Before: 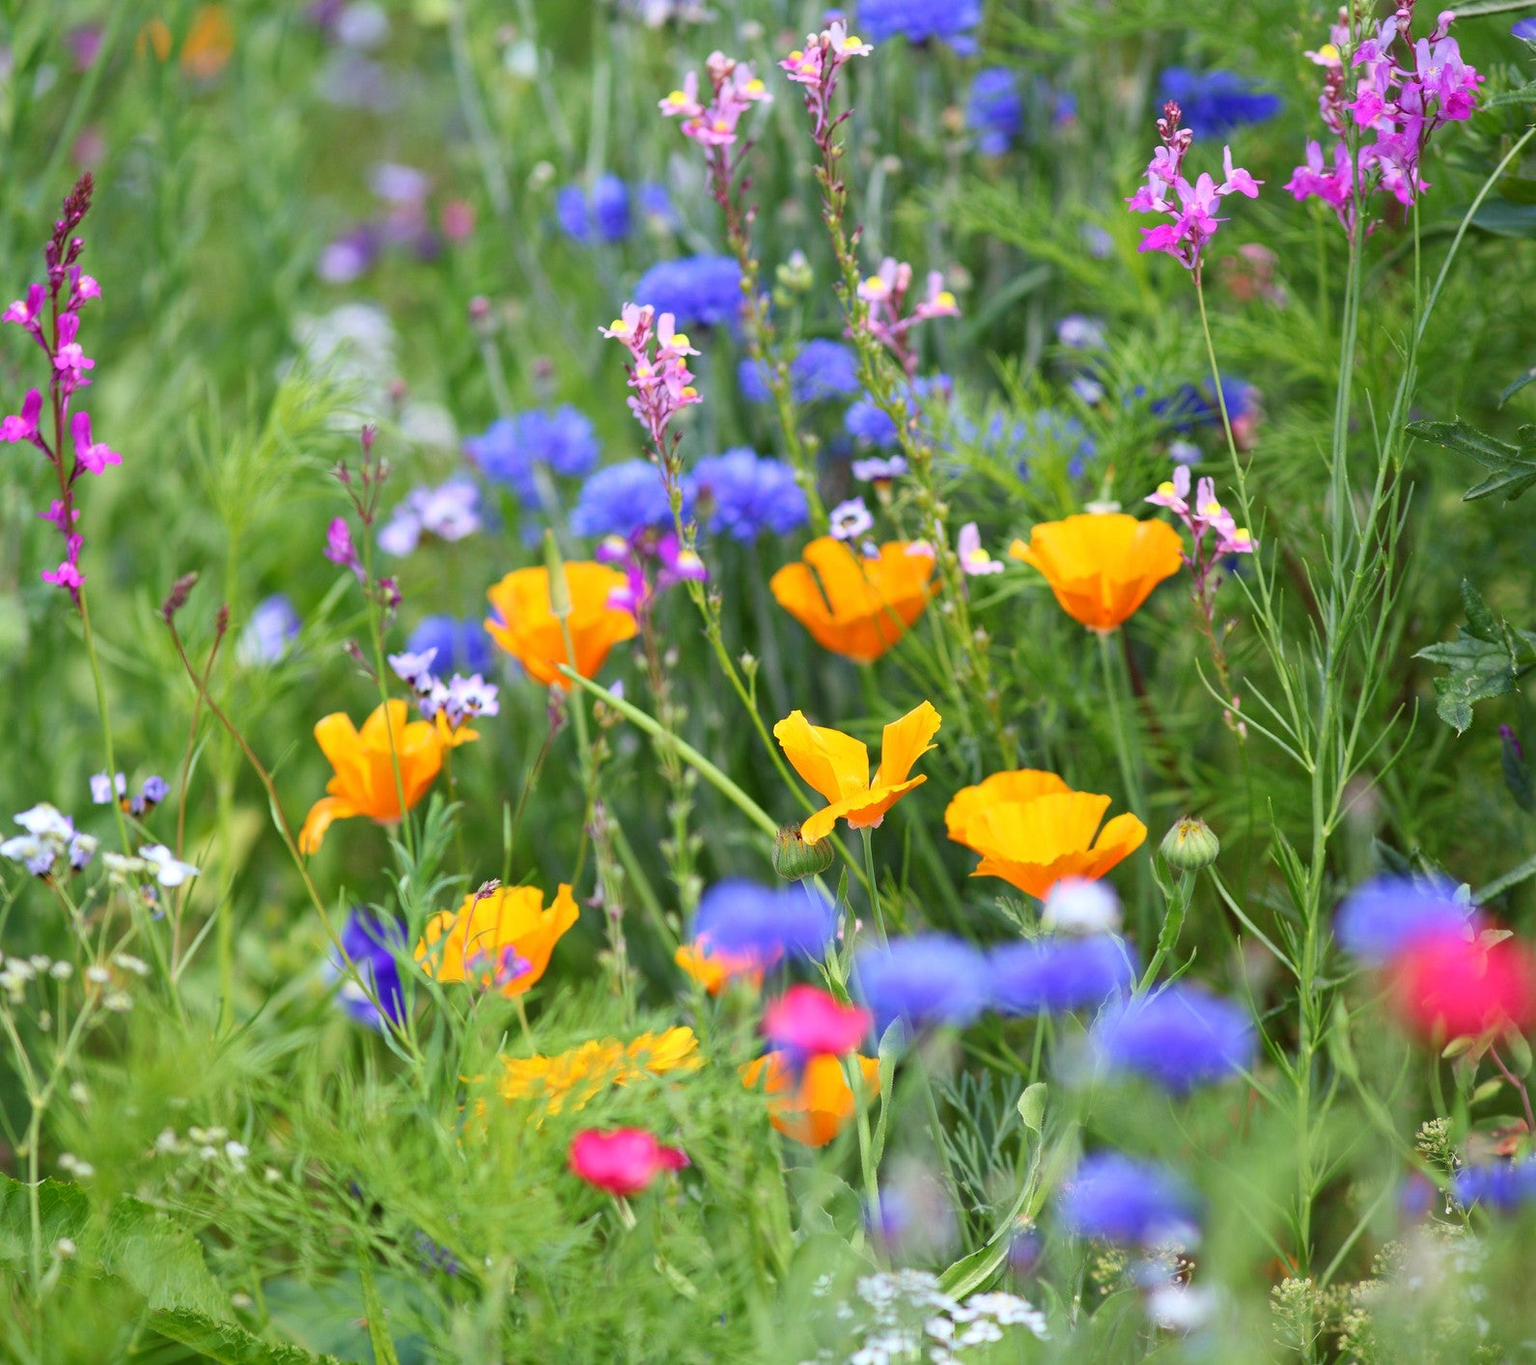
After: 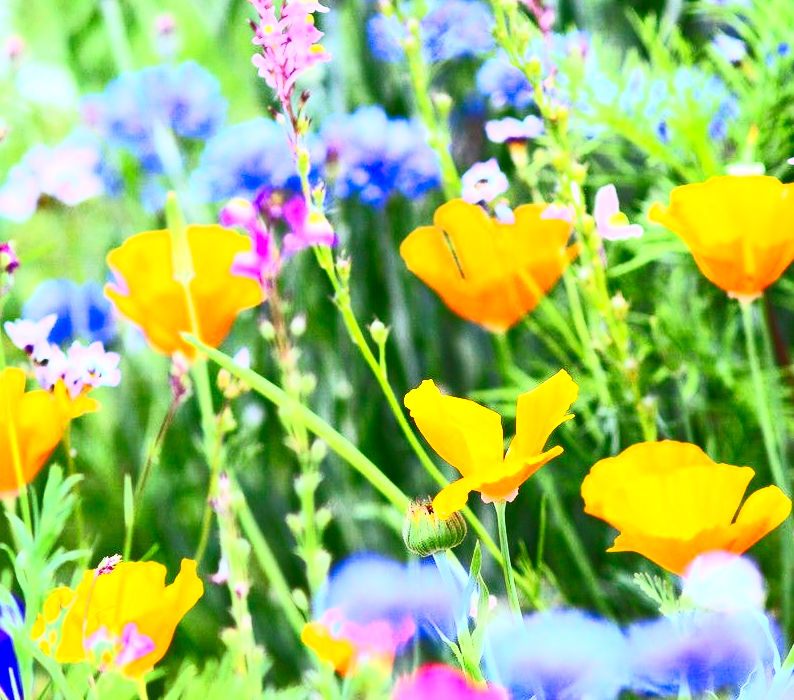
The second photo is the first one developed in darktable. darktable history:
contrast brightness saturation: contrast 0.844, brightness 0.583, saturation 0.595
crop: left 24.977%, top 25.182%, right 25.08%, bottom 25.259%
exposure: exposure 0.151 EV, compensate highlight preservation false
color calibration: illuminant as shot in camera, x 0.358, y 0.373, temperature 4628.91 K
